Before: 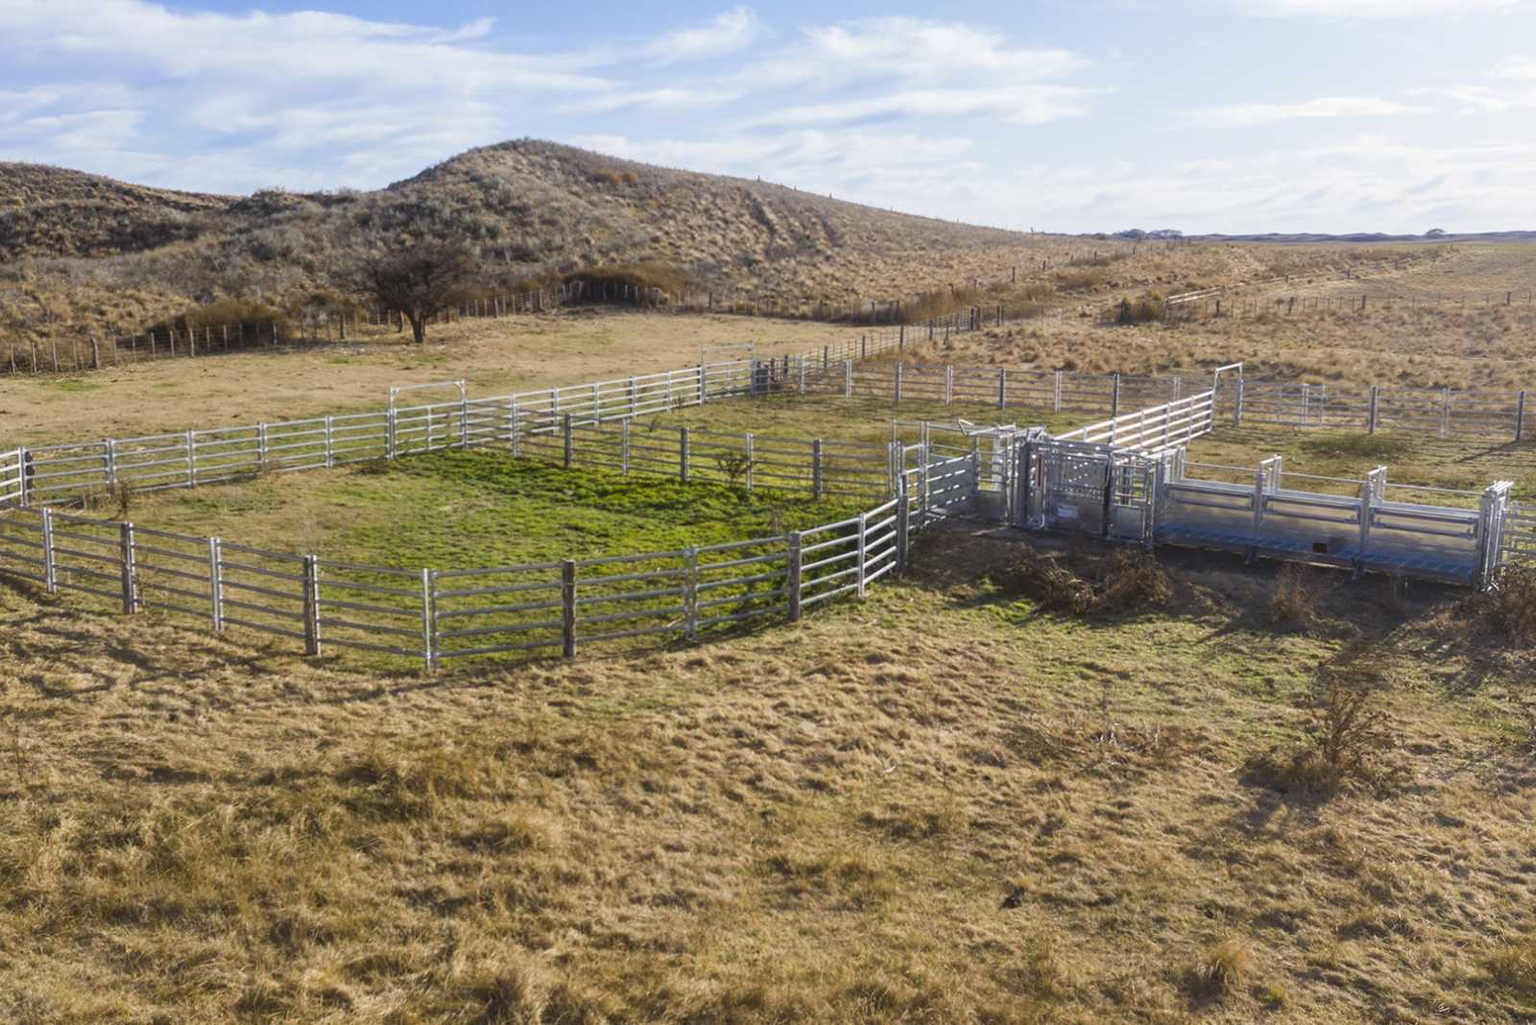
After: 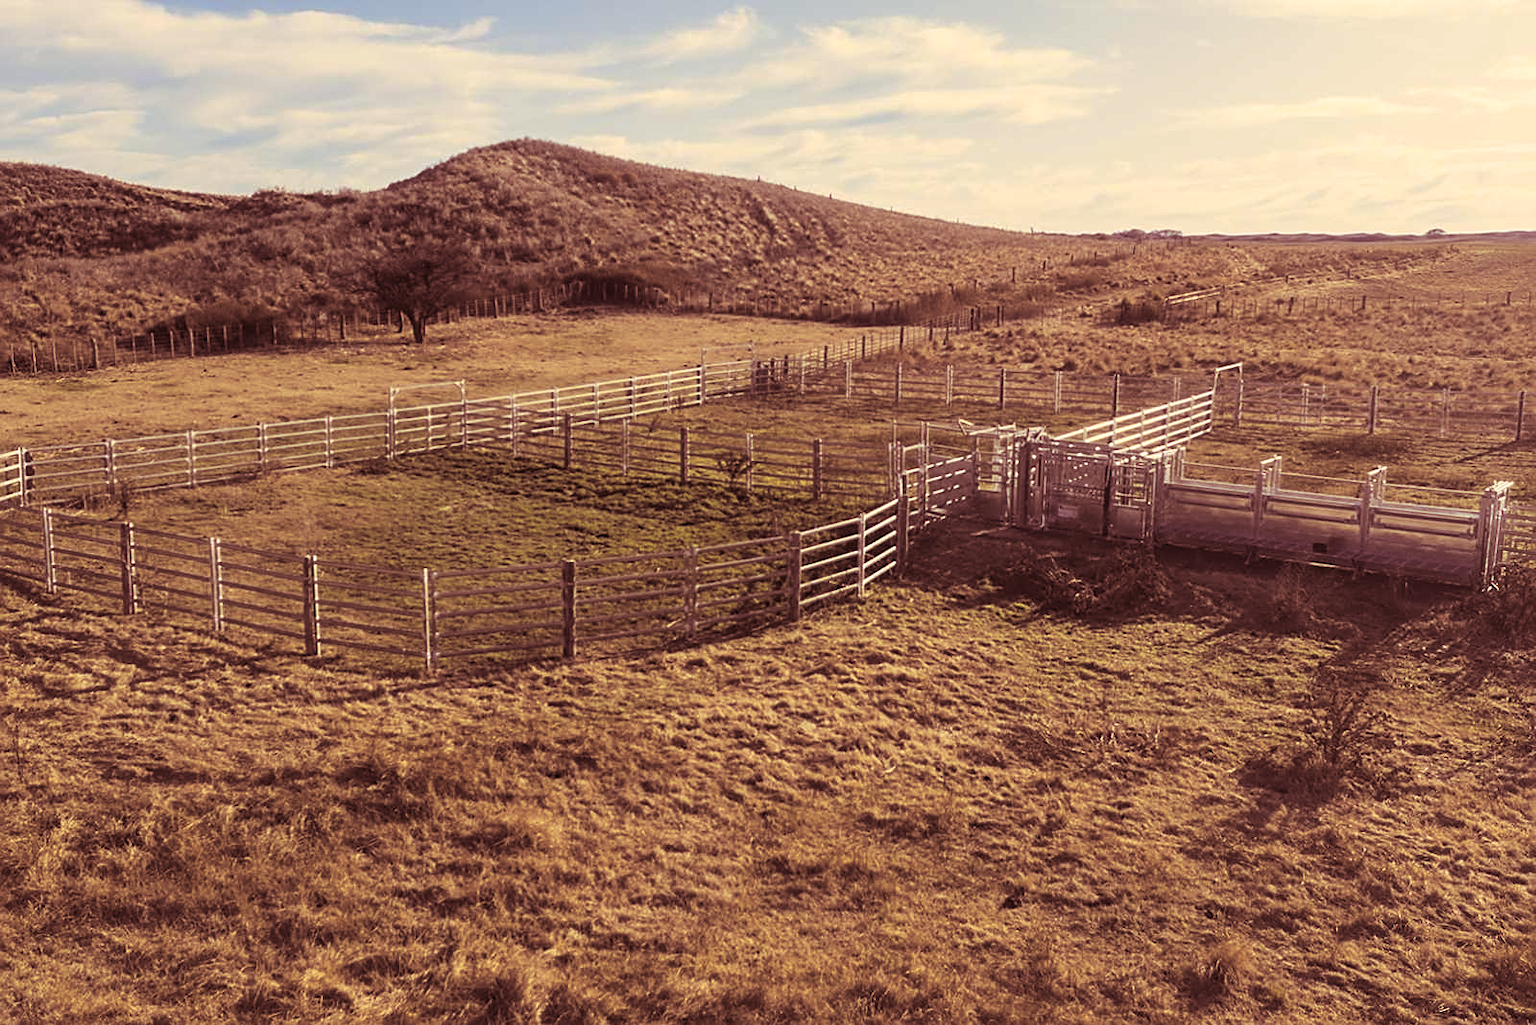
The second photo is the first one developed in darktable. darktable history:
color correction: highlights a* 5.3, highlights b* 24.26, shadows a* -15.58, shadows b* 4.02
sharpen: on, module defaults
split-toning: highlights › saturation 0, balance -61.83
